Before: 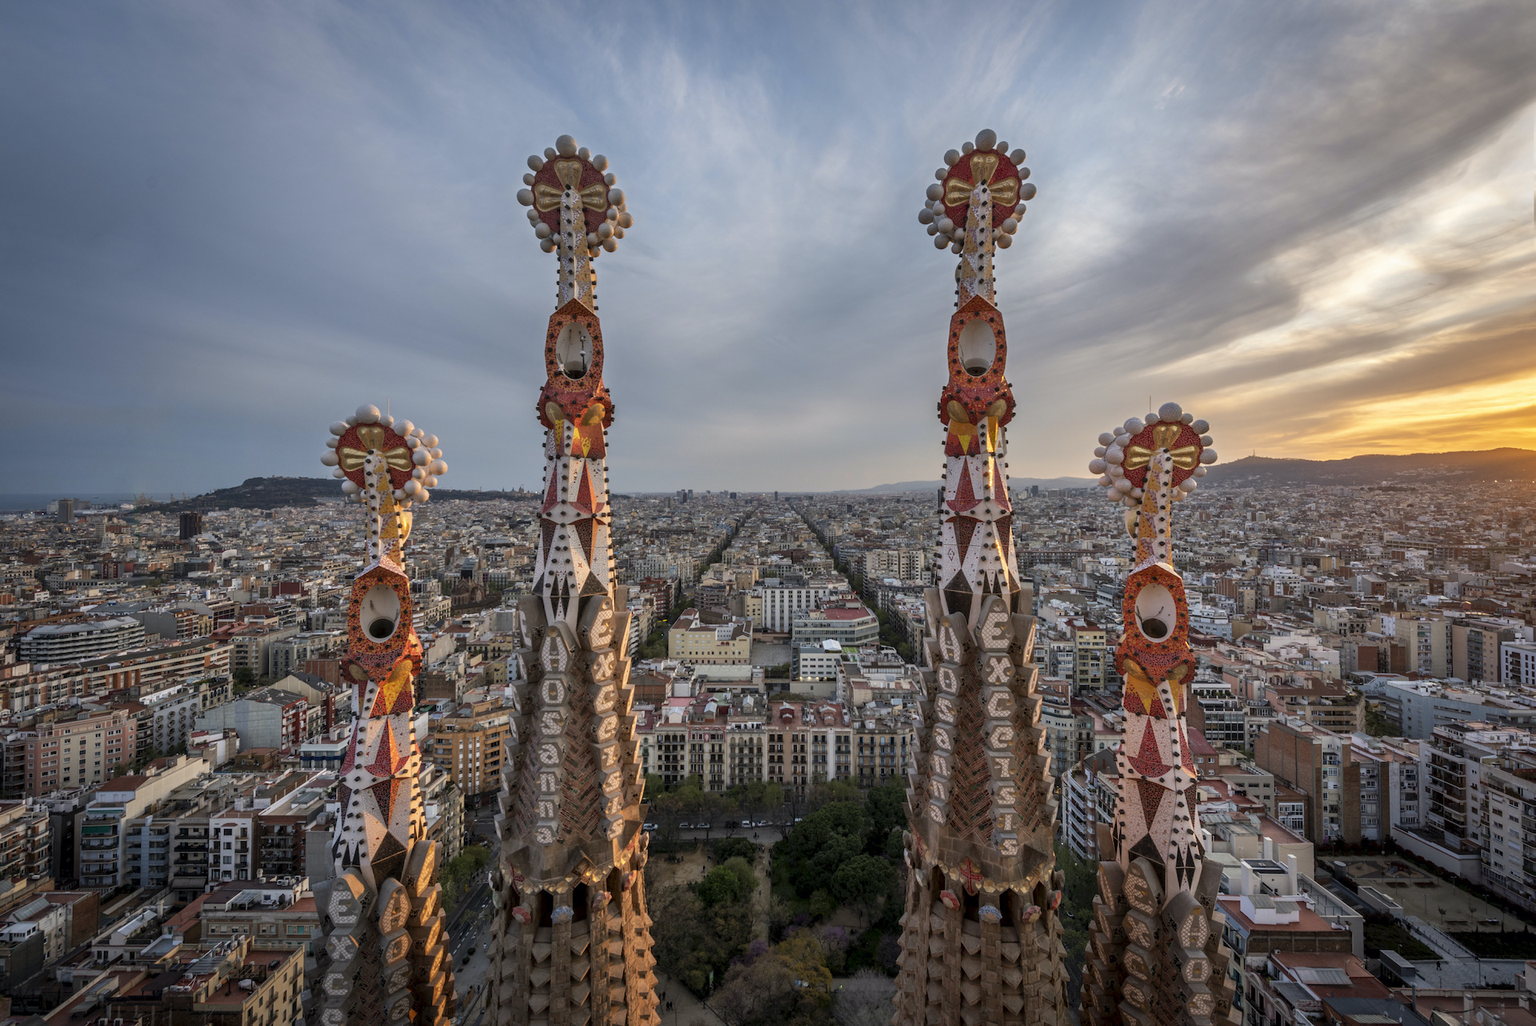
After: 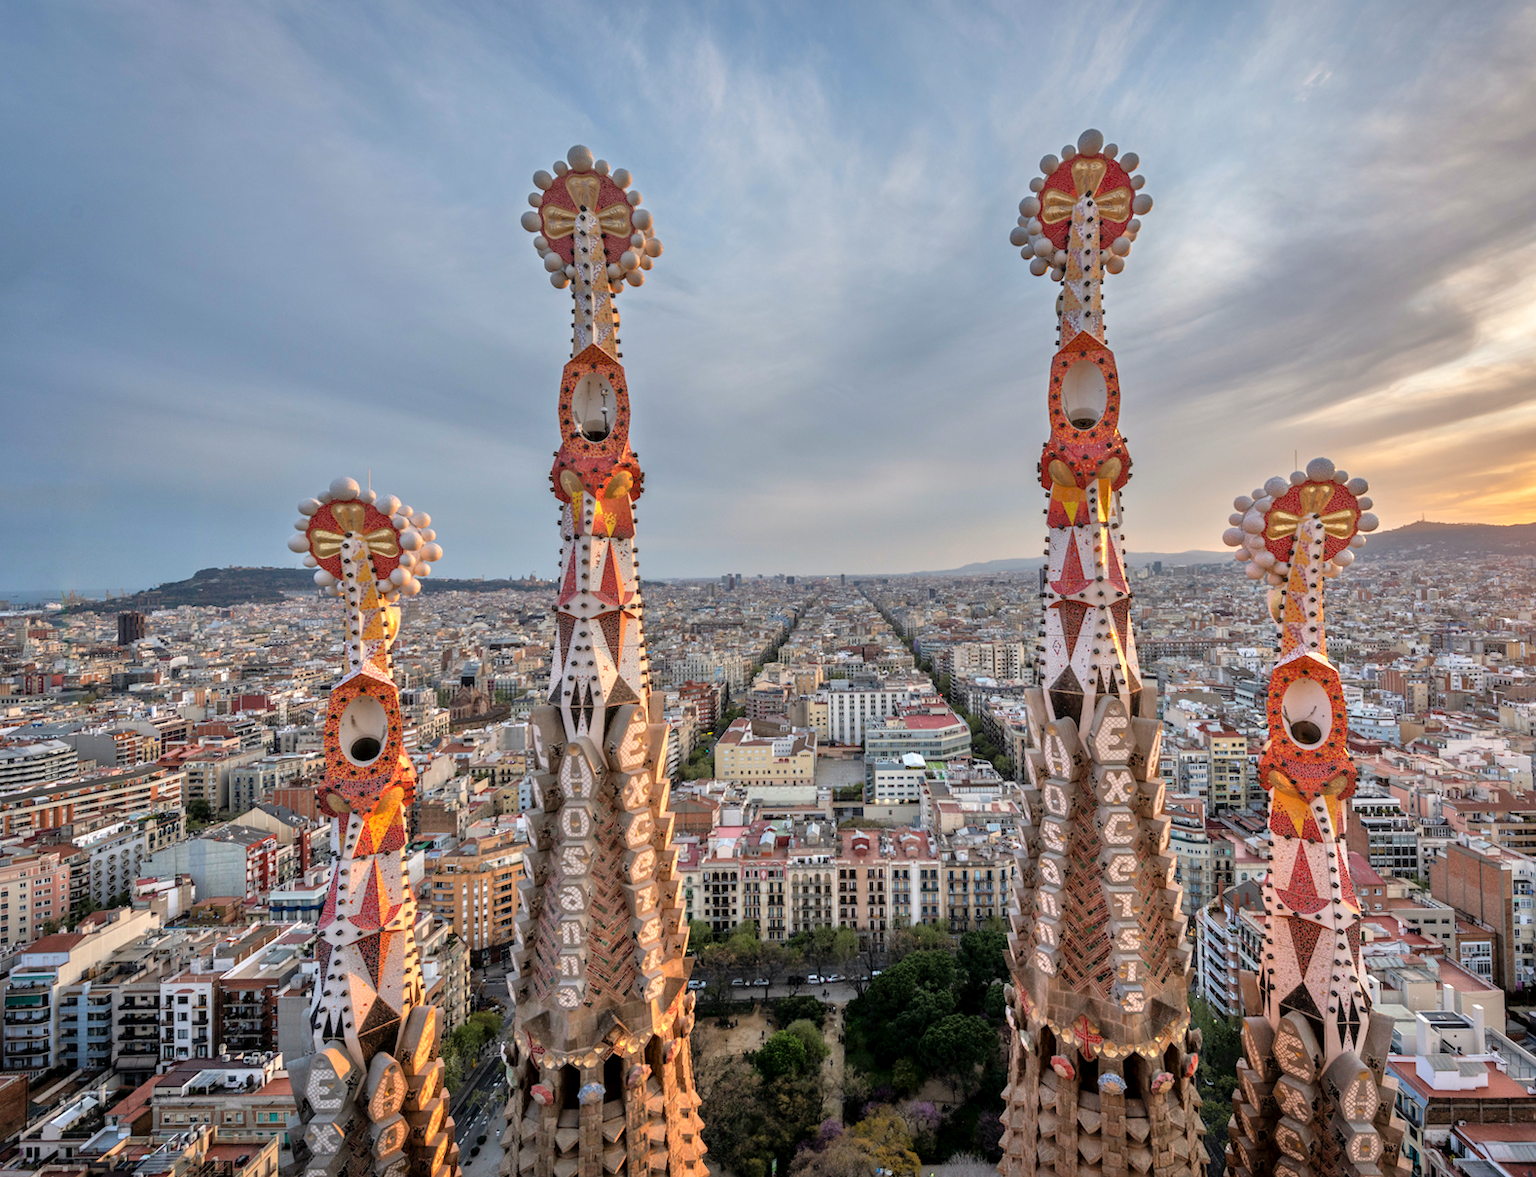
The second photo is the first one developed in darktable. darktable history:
crop and rotate: angle 1°, left 4.281%, top 0.642%, right 11.383%, bottom 2.486%
tone equalizer: -7 EV 0.15 EV, -6 EV 0.6 EV, -5 EV 1.15 EV, -4 EV 1.33 EV, -3 EV 1.15 EV, -2 EV 0.6 EV, -1 EV 0.15 EV, mask exposure compensation -0.5 EV
